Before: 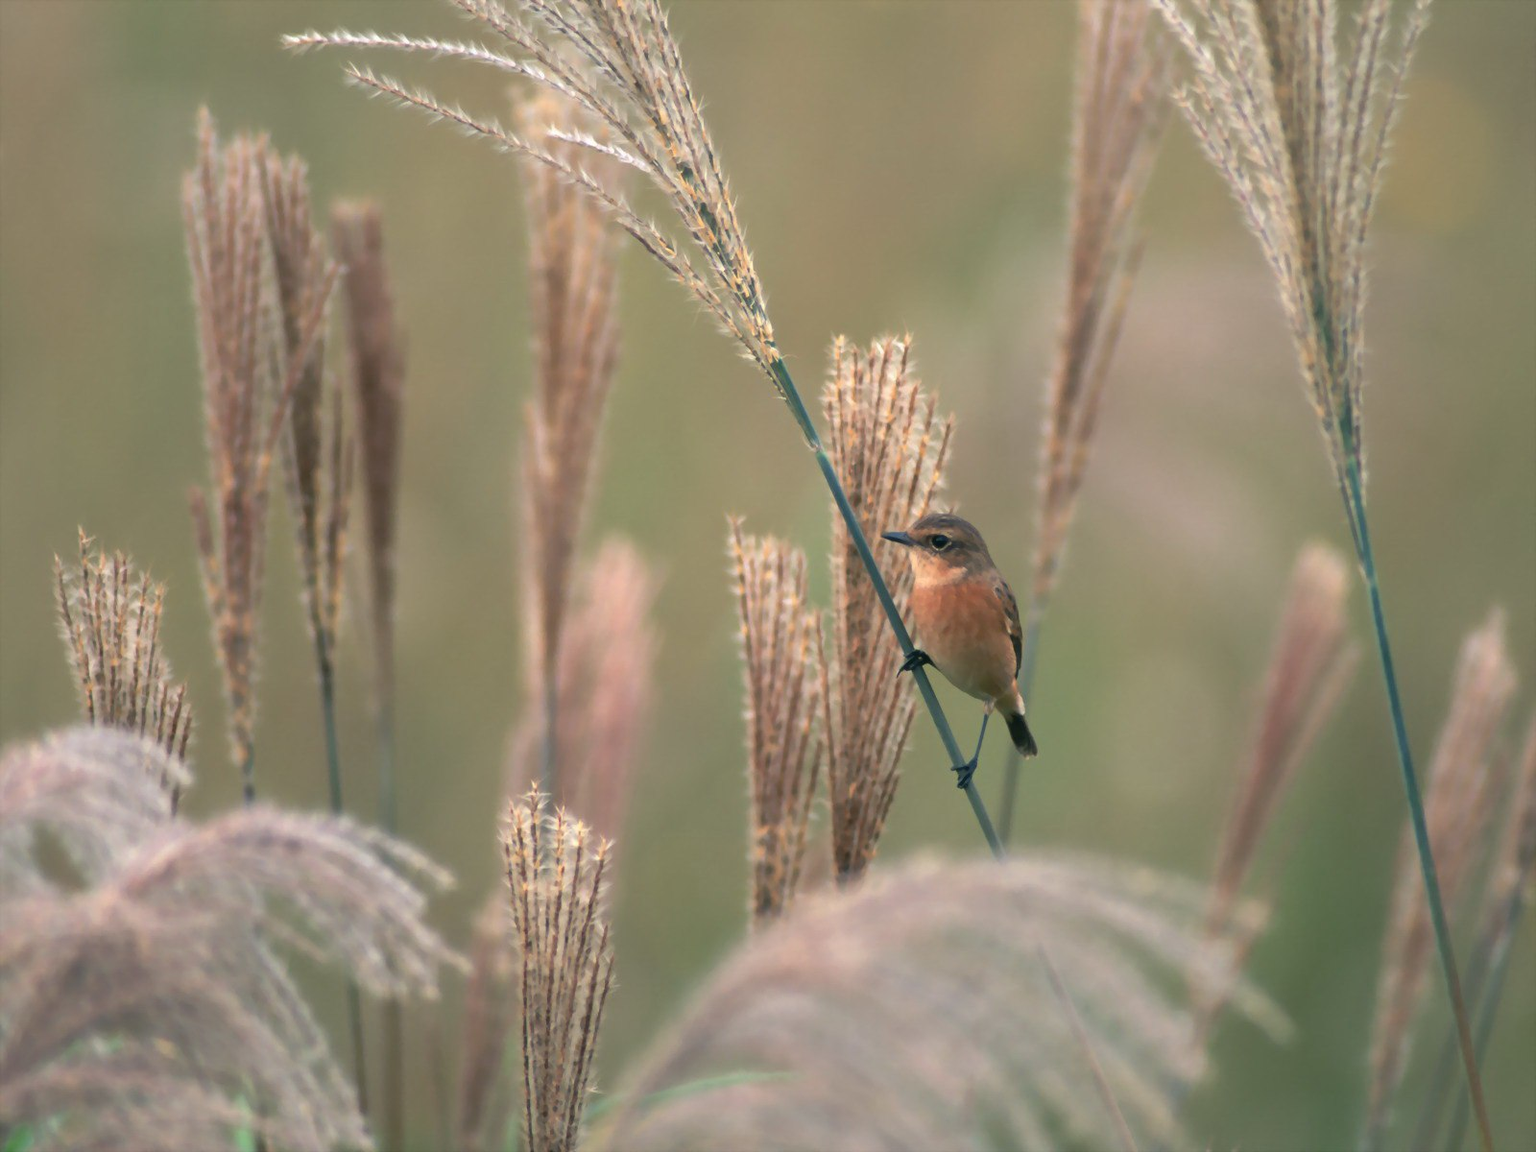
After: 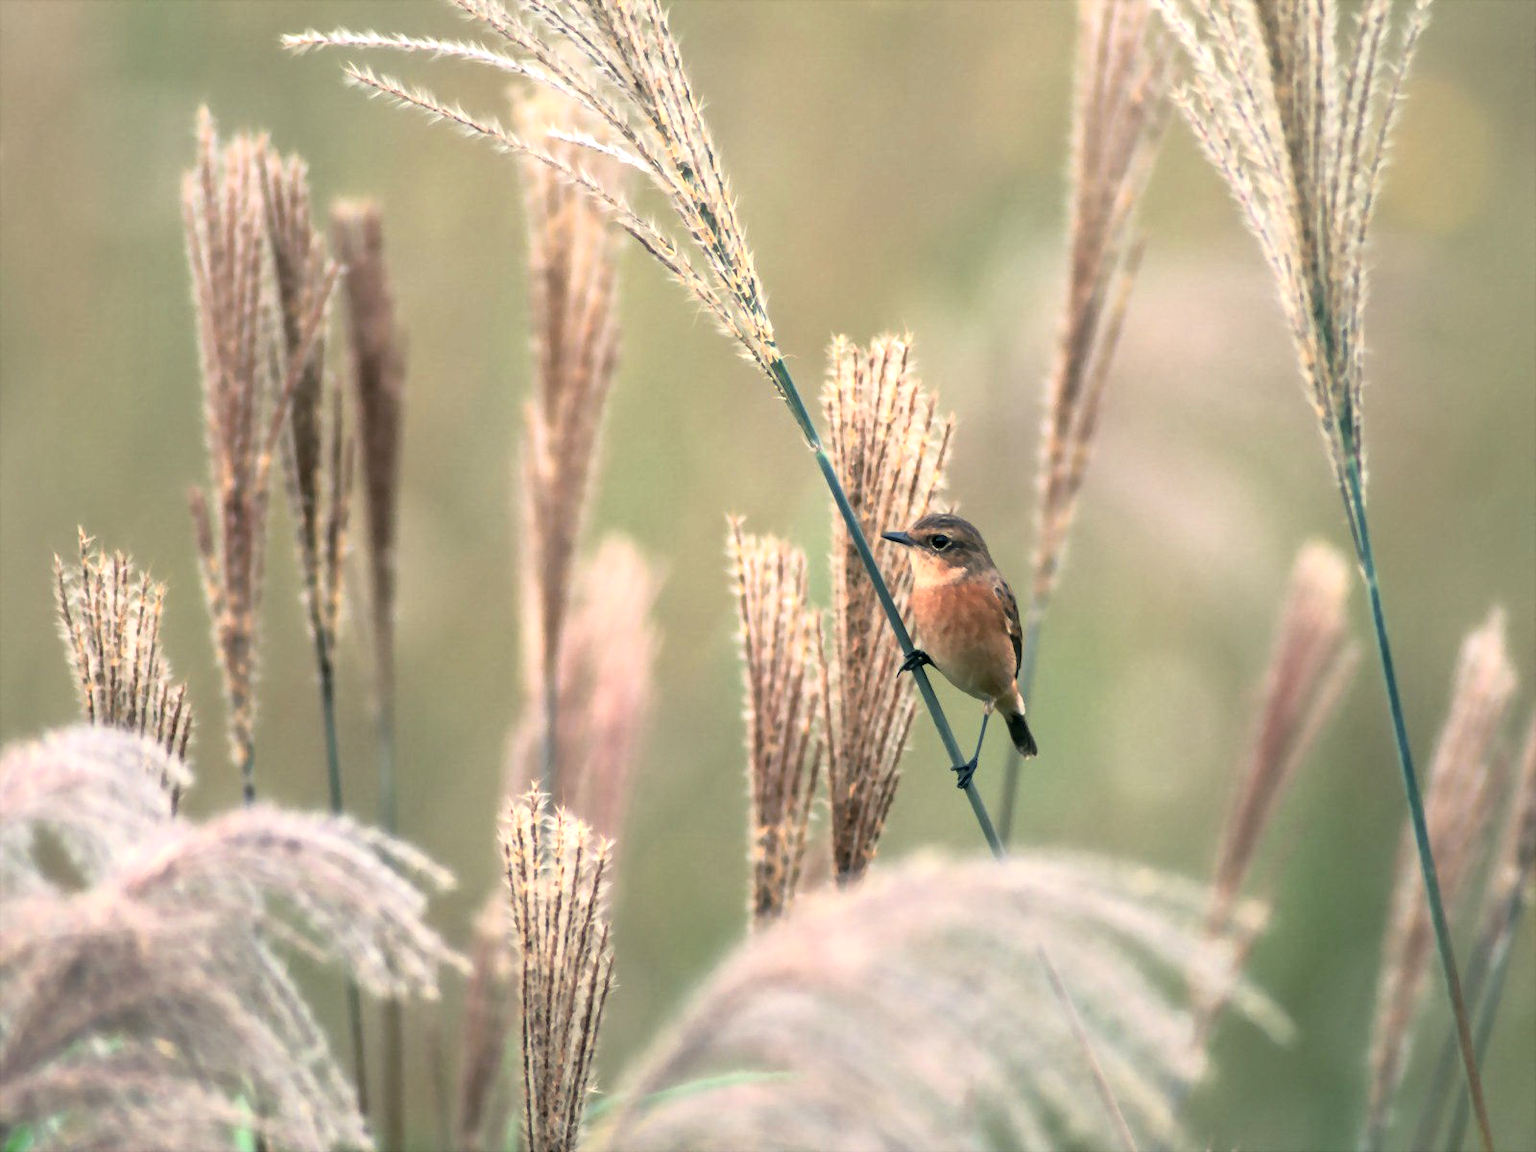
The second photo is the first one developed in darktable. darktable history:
base curve: curves: ch0 [(0, 0) (0.005, 0.002) (0.193, 0.295) (0.399, 0.664) (0.75, 0.928) (1, 1)]
local contrast: detail 130%
color balance: input saturation 99%
